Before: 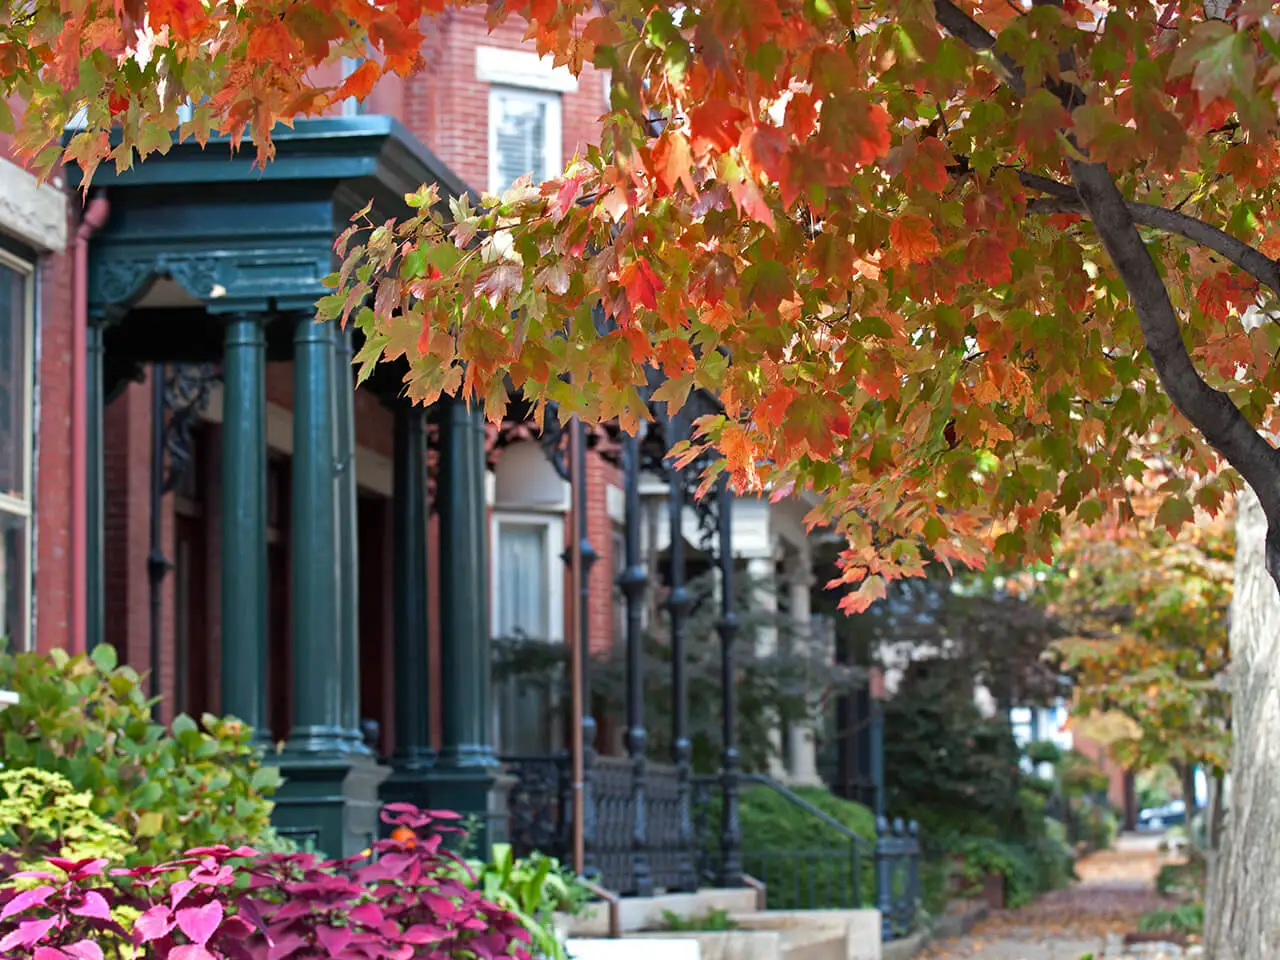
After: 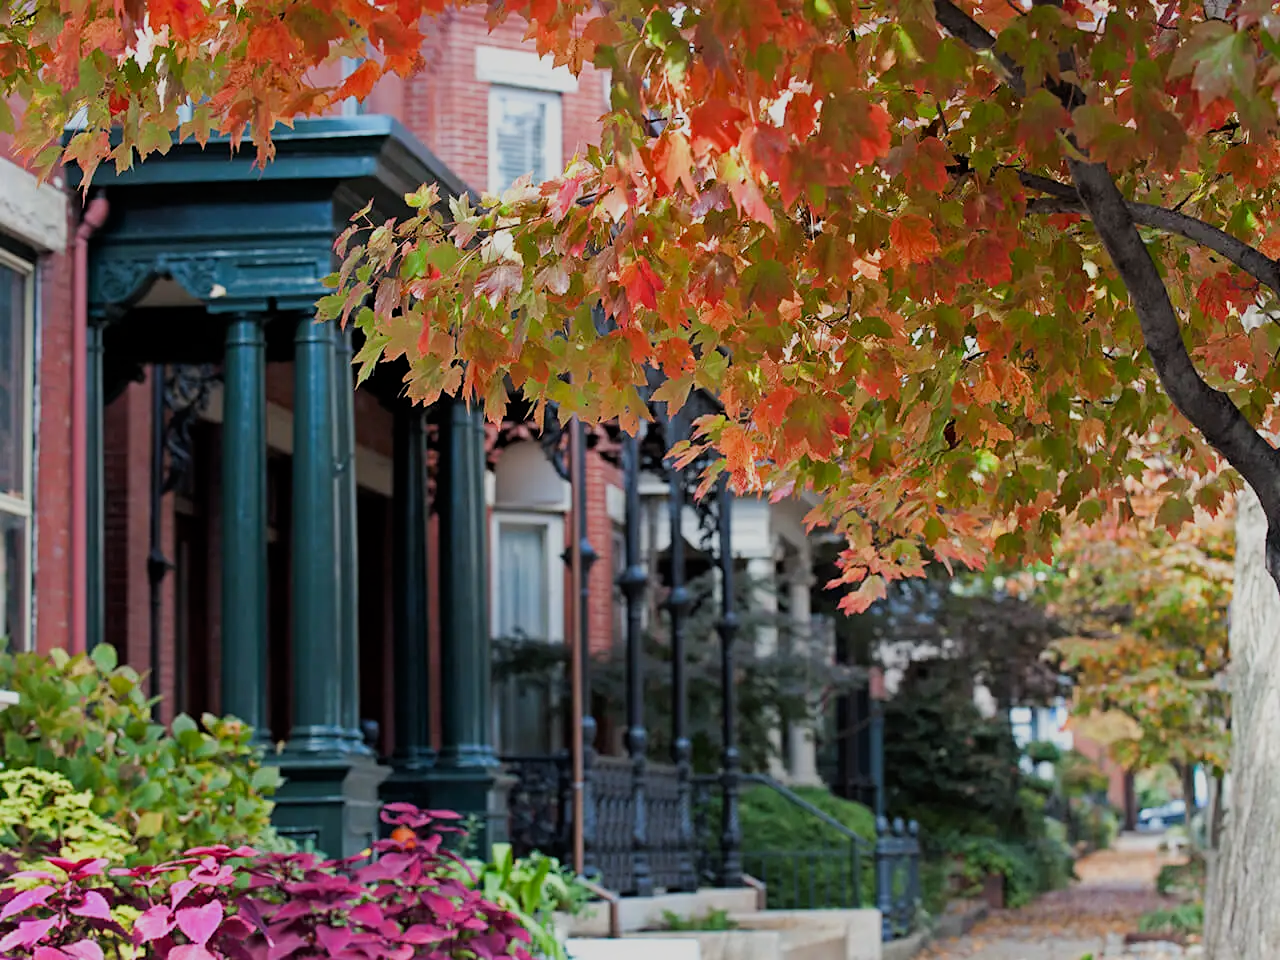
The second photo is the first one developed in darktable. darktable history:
shadows and highlights: shadows -40.15, highlights 62.88, soften with gaussian
filmic rgb: black relative exposure -7.65 EV, white relative exposure 4.56 EV, hardness 3.61
sharpen: amount 0.2
